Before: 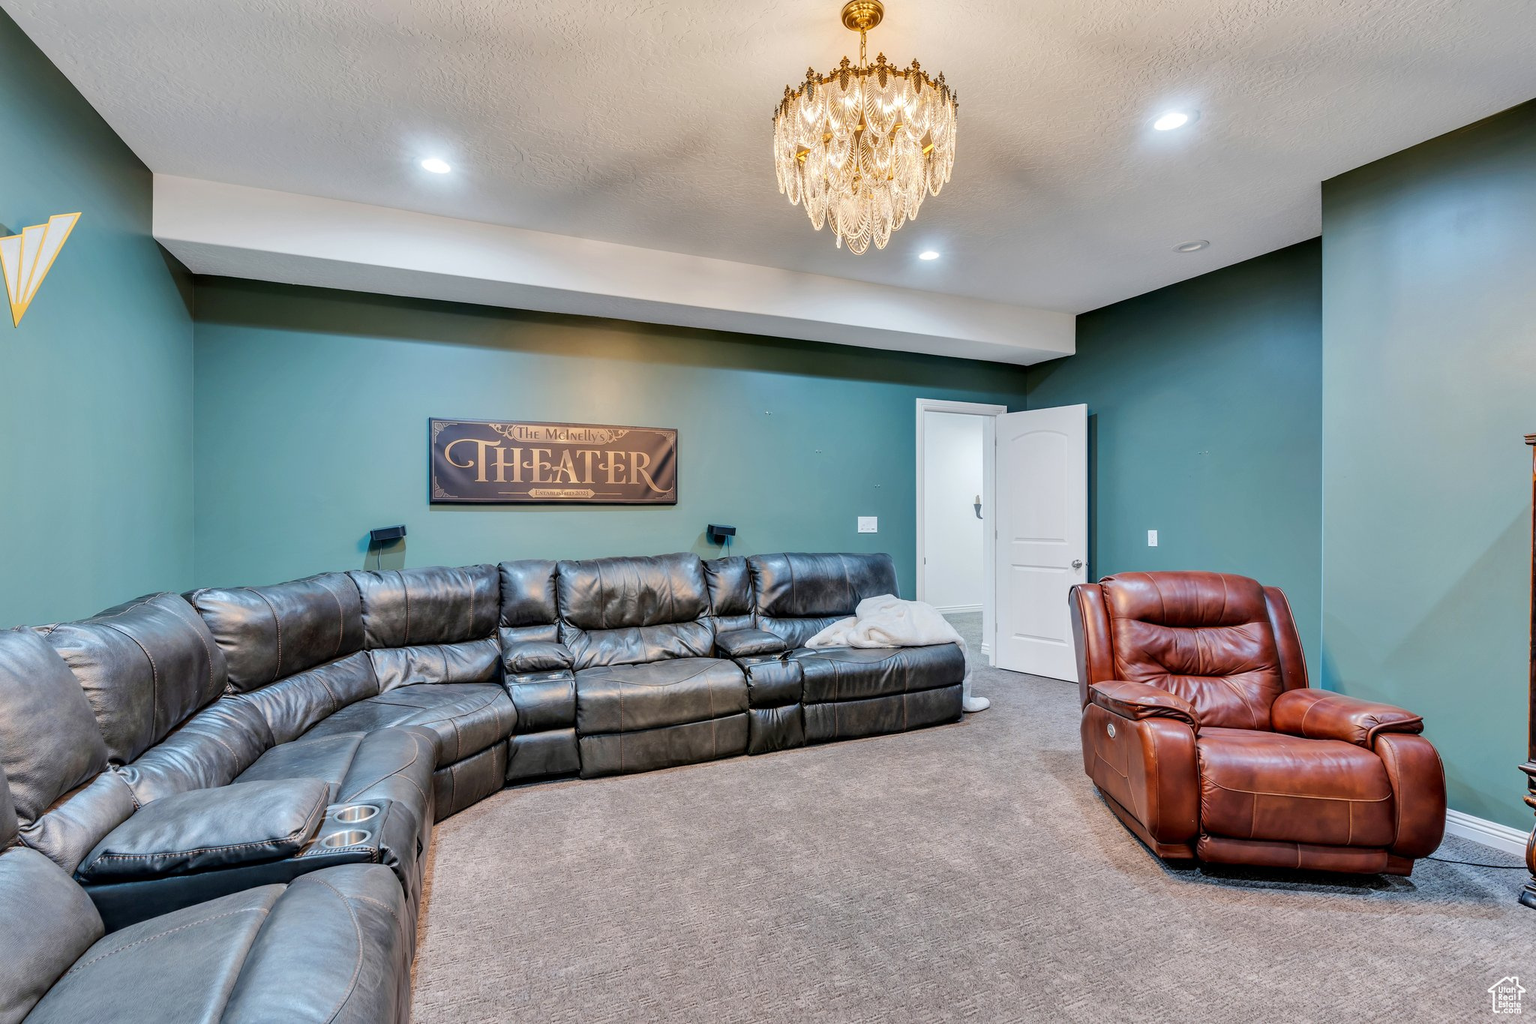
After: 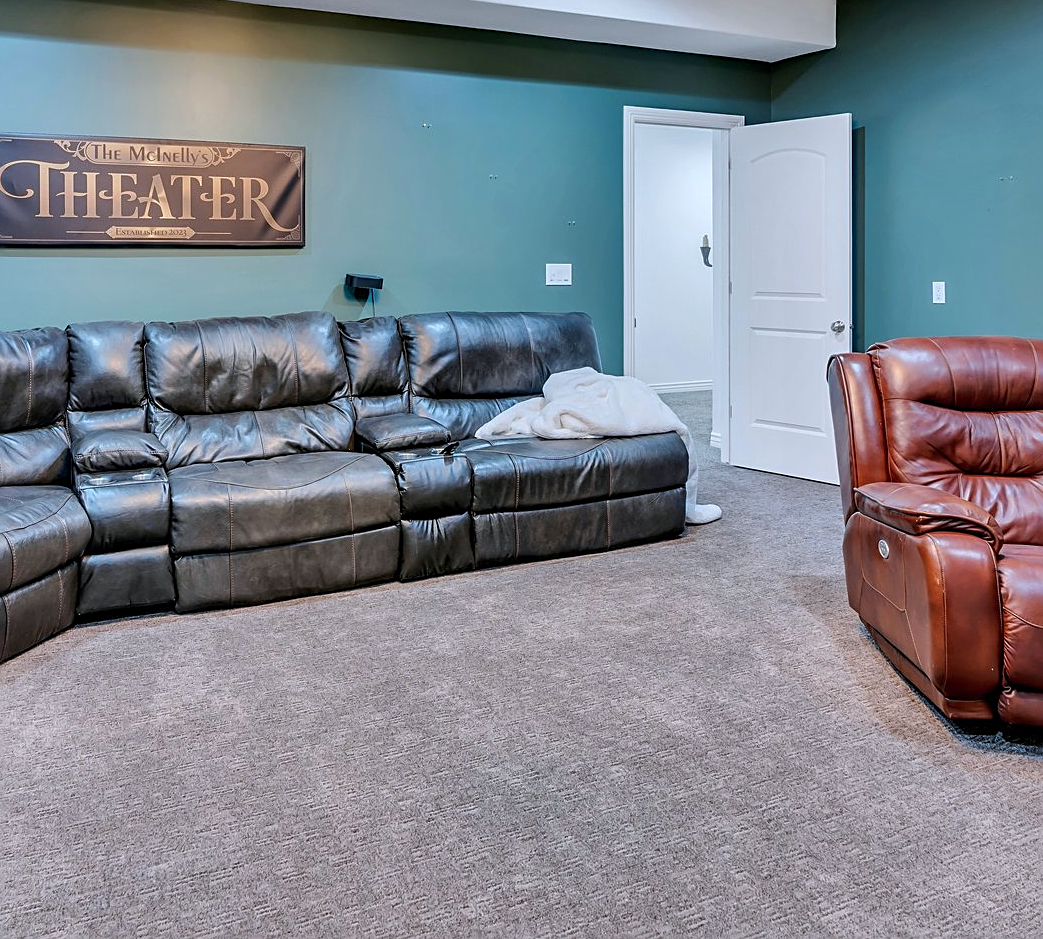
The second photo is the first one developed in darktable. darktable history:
crop and rotate: left 29.237%, top 31.152%, right 19.807%
shadows and highlights: shadows 60, soften with gaussian
sharpen: on, module defaults
color correction: highlights a* -0.137, highlights b* -5.91, shadows a* -0.137, shadows b* -0.137
white balance: red 0.988, blue 1.017
